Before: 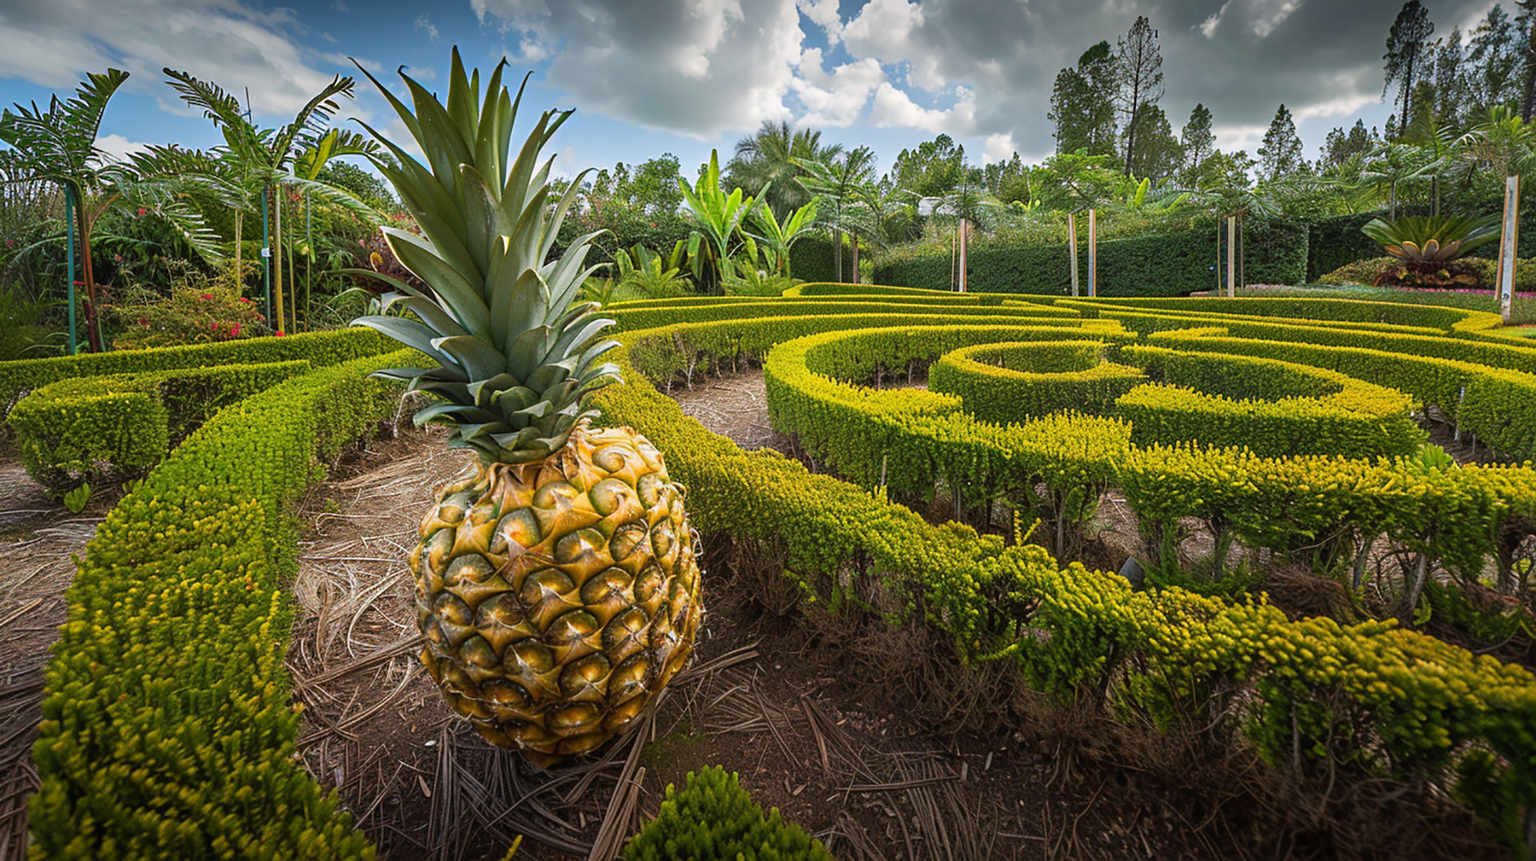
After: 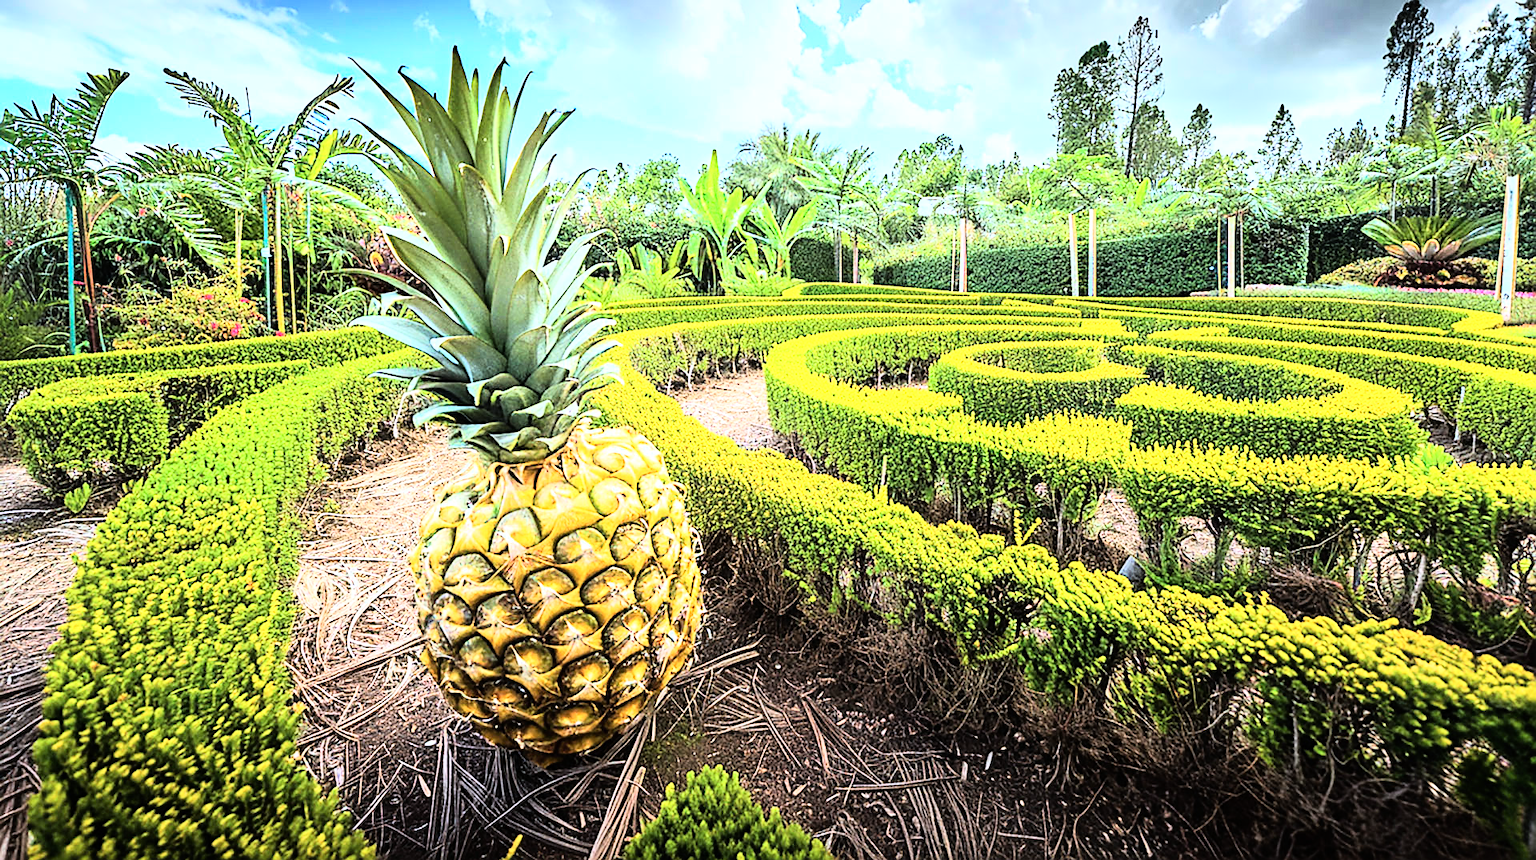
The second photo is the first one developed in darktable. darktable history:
sharpen: on, module defaults
exposure: exposure 1 EV, compensate highlight preservation false
rgb curve: curves: ch0 [(0, 0) (0.21, 0.15) (0.24, 0.21) (0.5, 0.75) (0.75, 0.96) (0.89, 0.99) (1, 1)]; ch1 [(0, 0.02) (0.21, 0.13) (0.25, 0.2) (0.5, 0.67) (0.75, 0.9) (0.89, 0.97) (1, 1)]; ch2 [(0, 0.02) (0.21, 0.13) (0.25, 0.2) (0.5, 0.67) (0.75, 0.9) (0.89, 0.97) (1, 1)], compensate middle gray true
color calibration: x 0.37, y 0.382, temperature 4313.32 K
